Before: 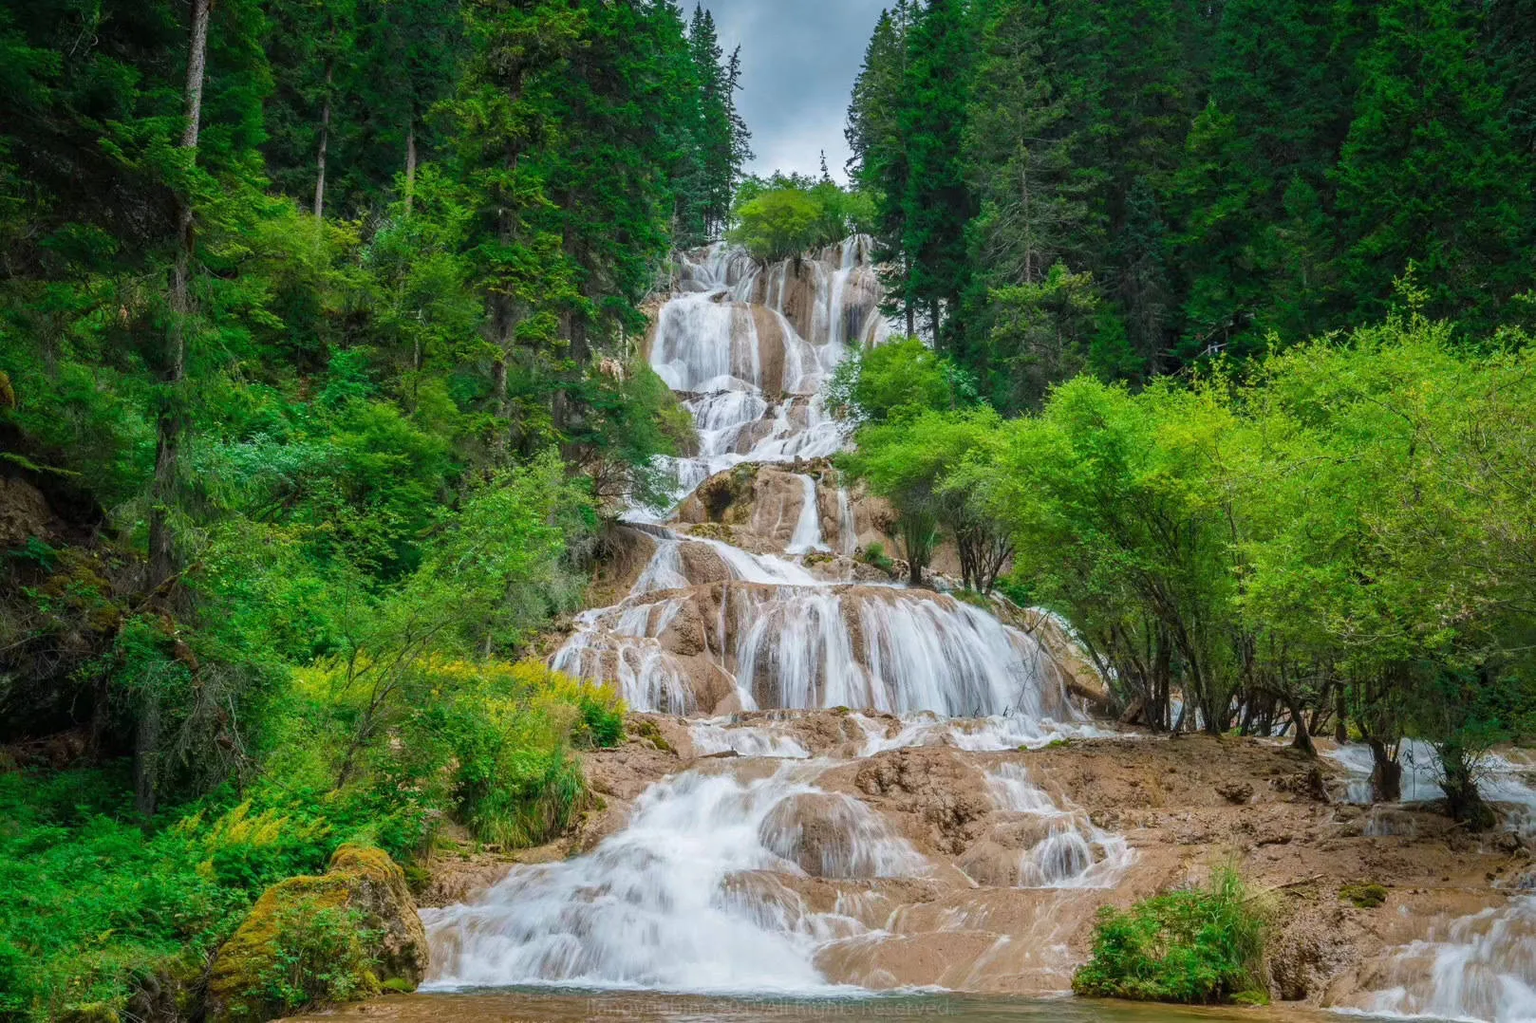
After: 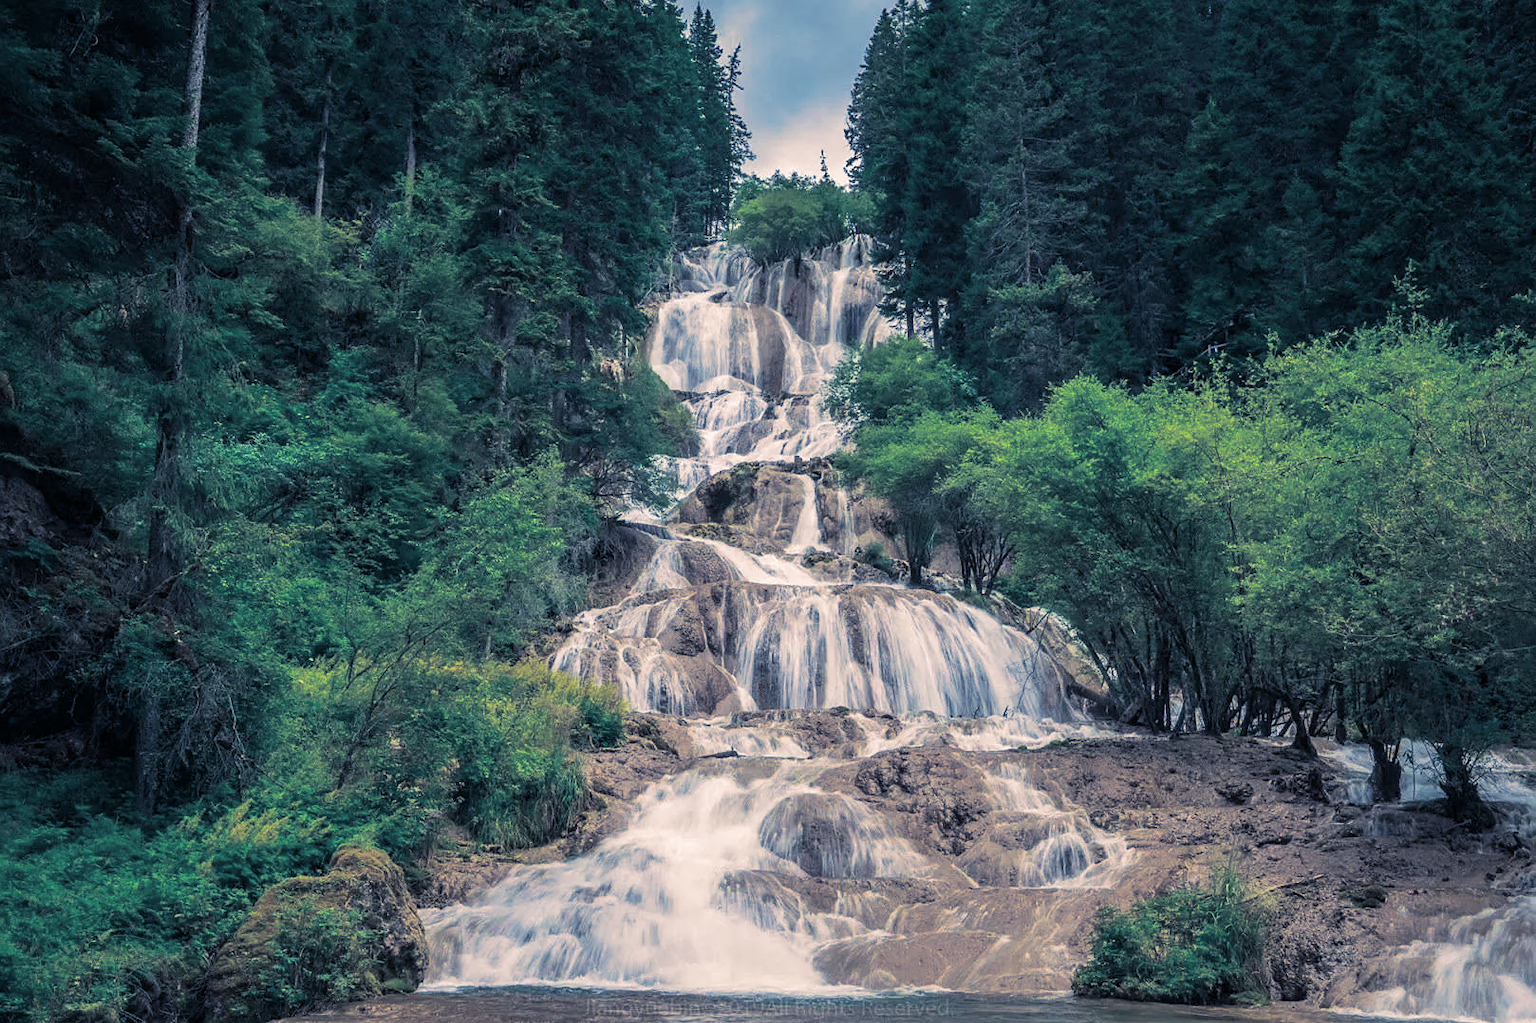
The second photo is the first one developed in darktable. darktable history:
sharpen: amount 0.2
split-toning: shadows › hue 226.8°, shadows › saturation 0.56, highlights › hue 28.8°, balance -40, compress 0%
